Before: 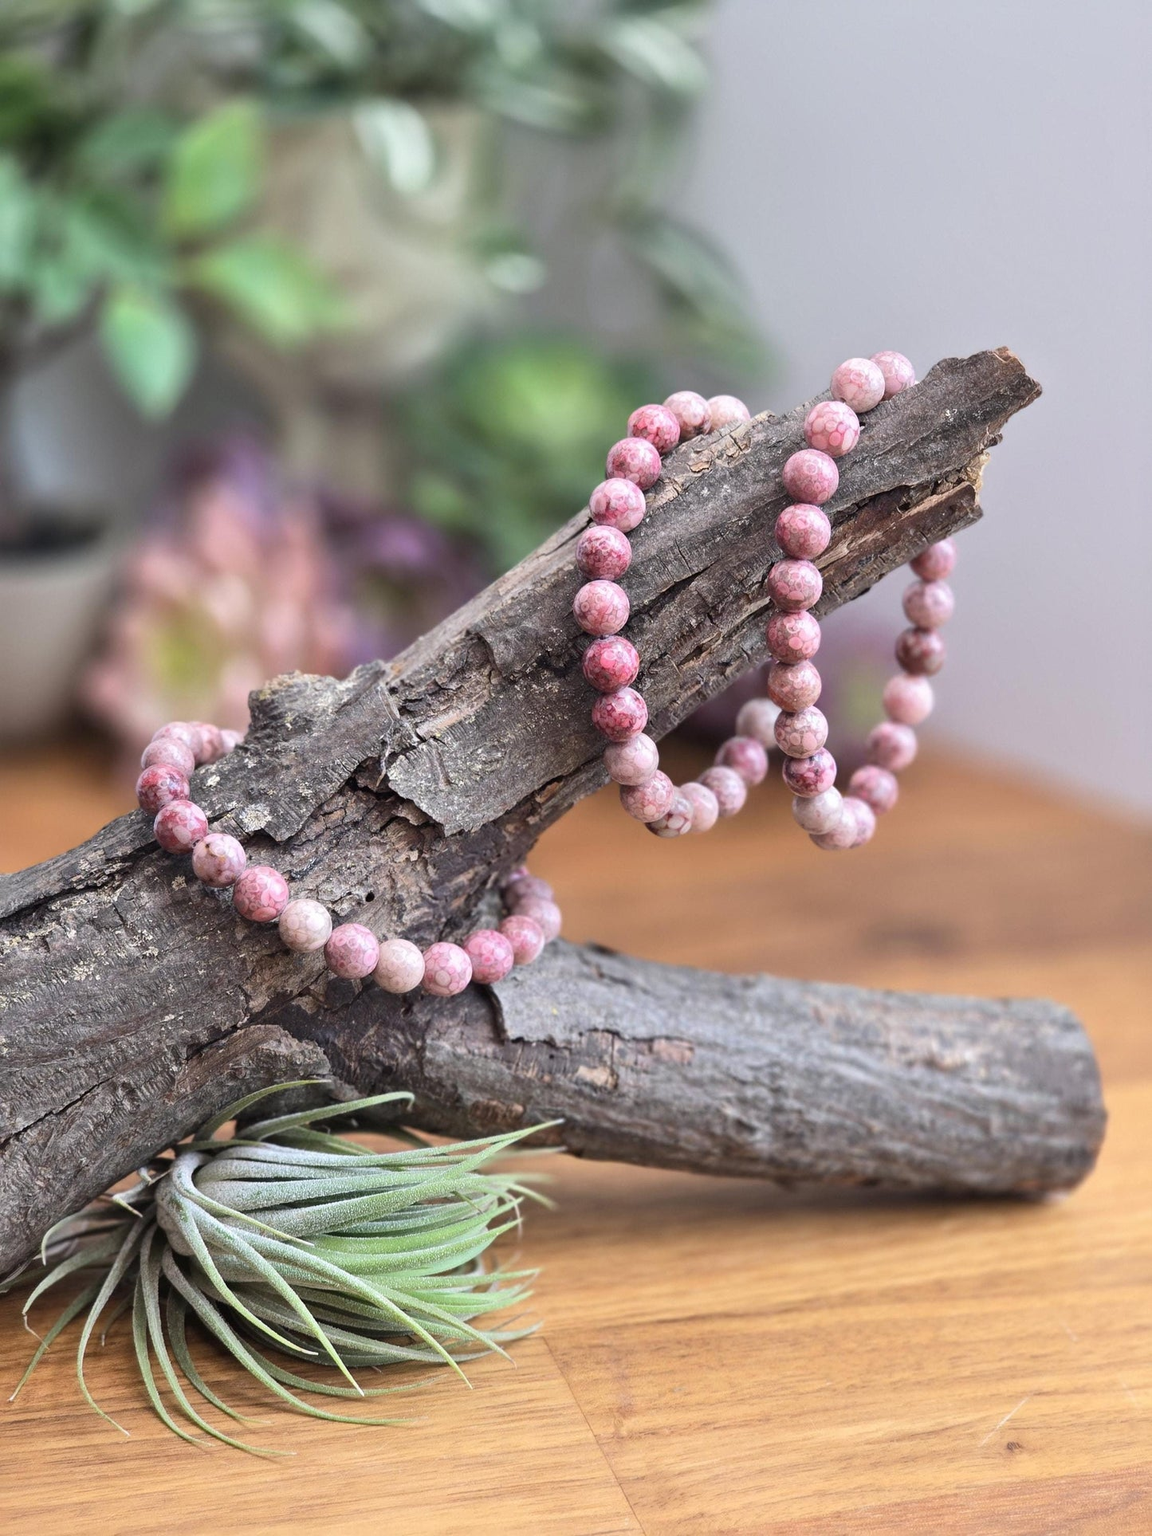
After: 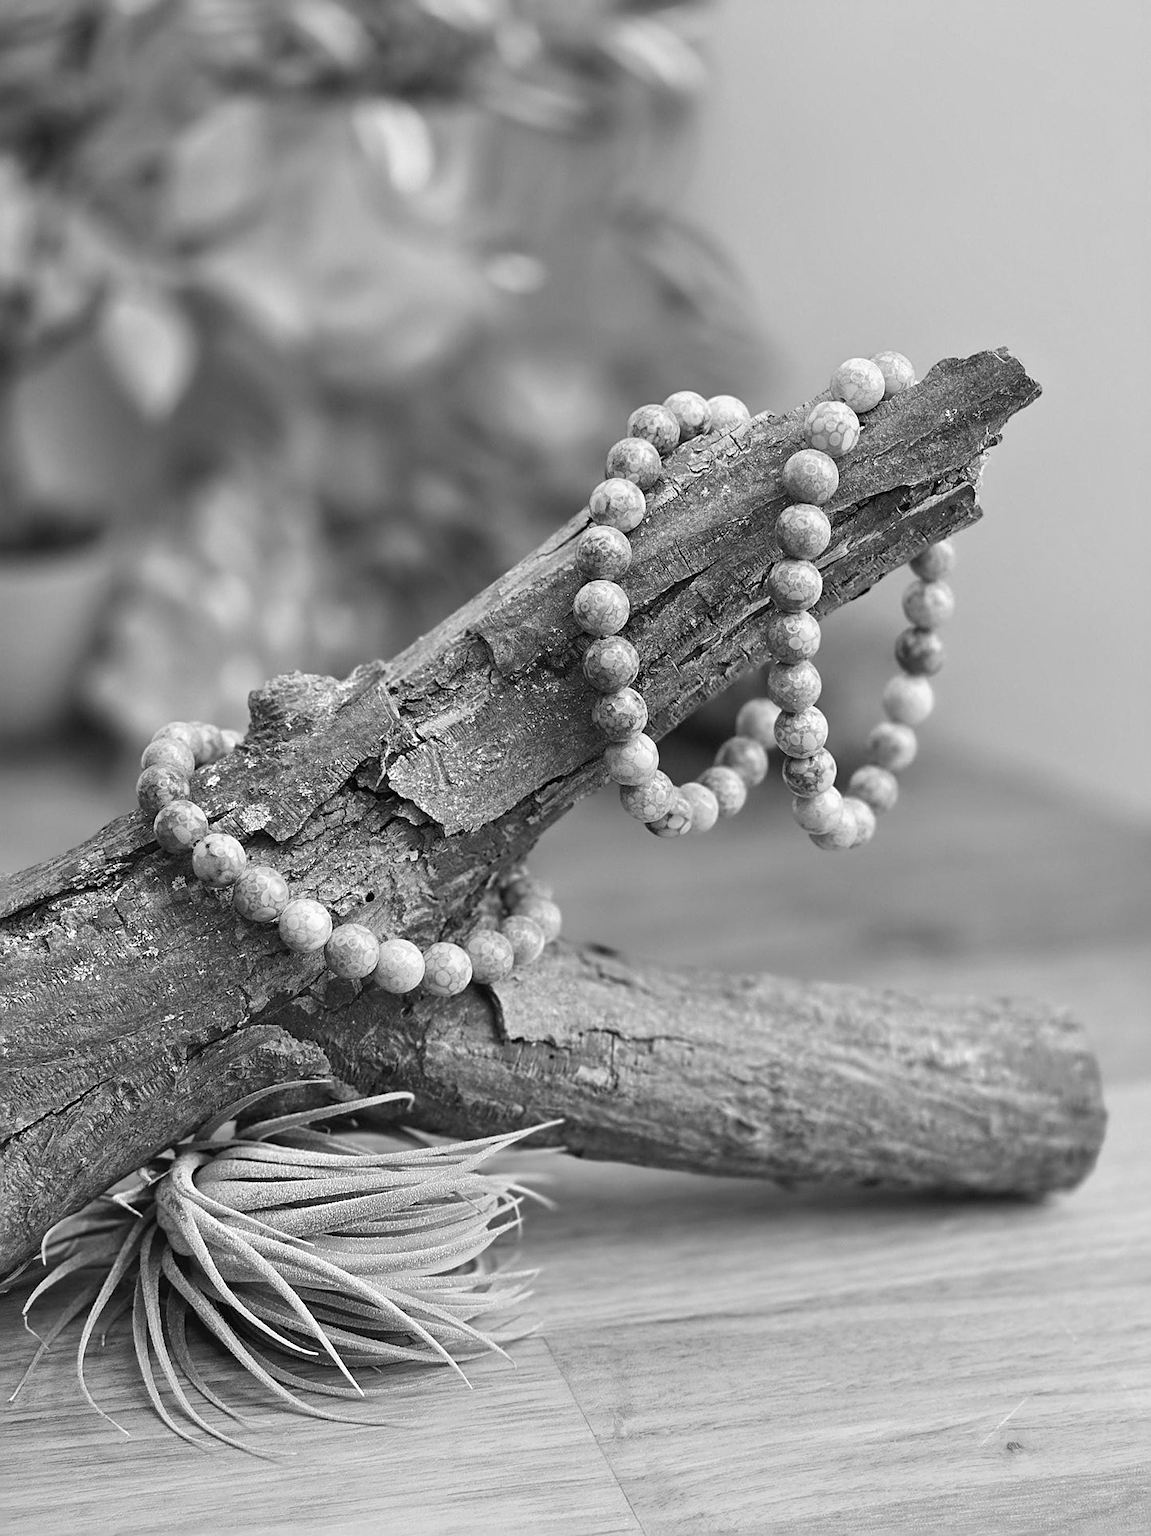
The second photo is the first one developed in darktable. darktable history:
sharpen: on, module defaults
monochrome: on, module defaults
local contrast: mode bilateral grid, contrast 100, coarseness 100, detail 91%, midtone range 0.2
